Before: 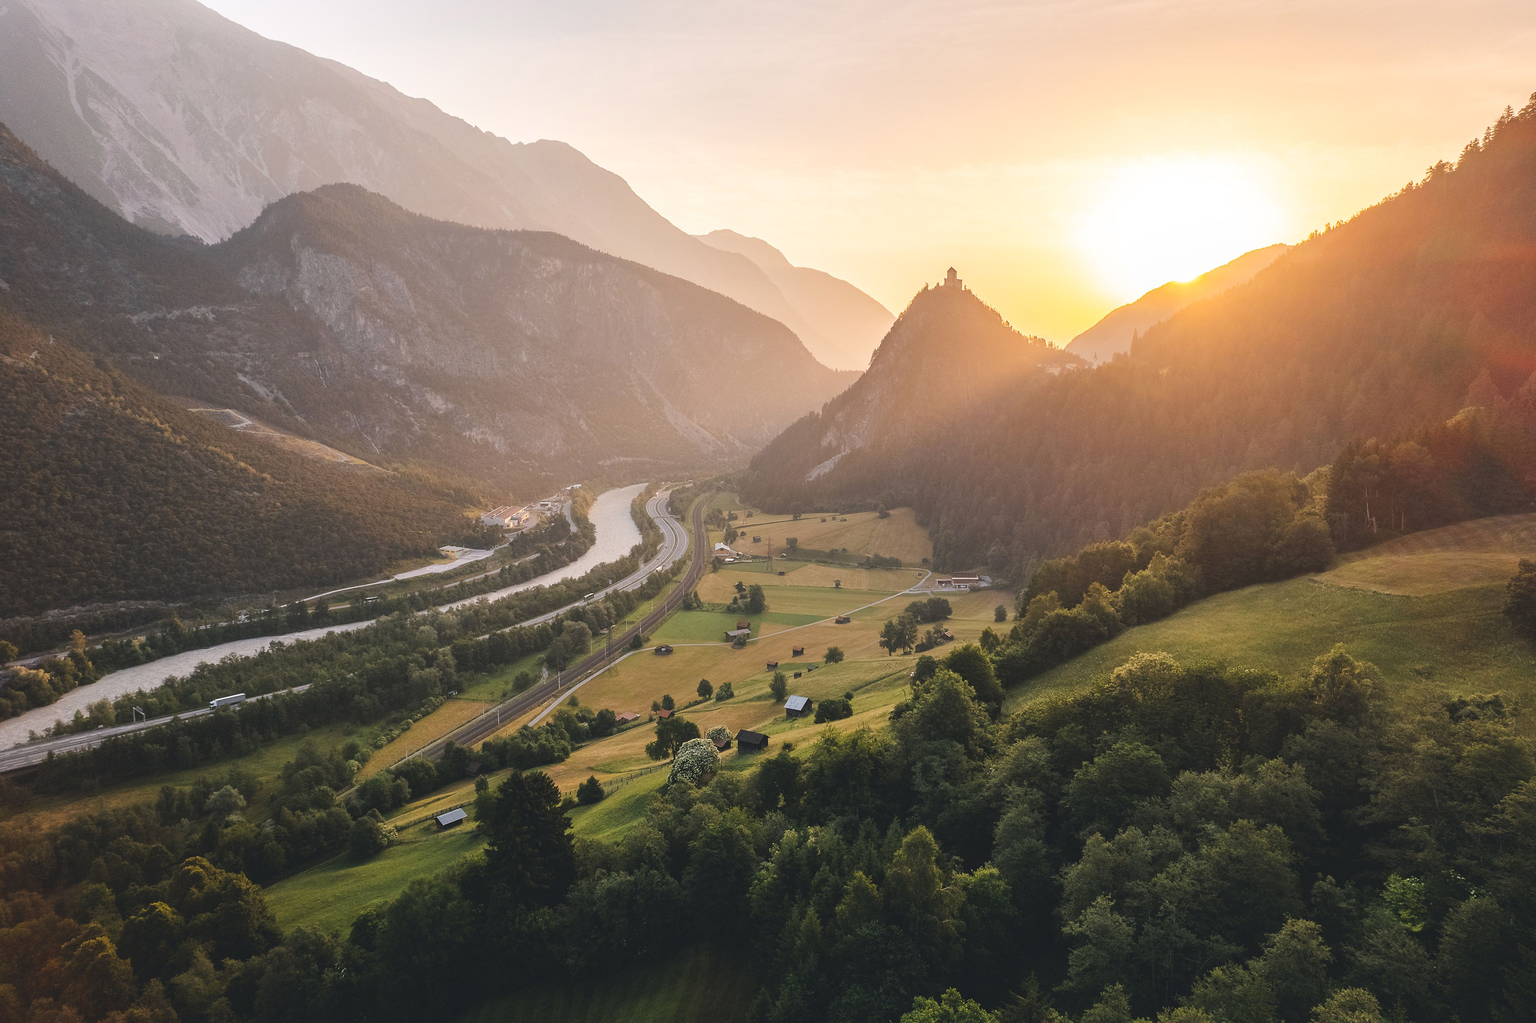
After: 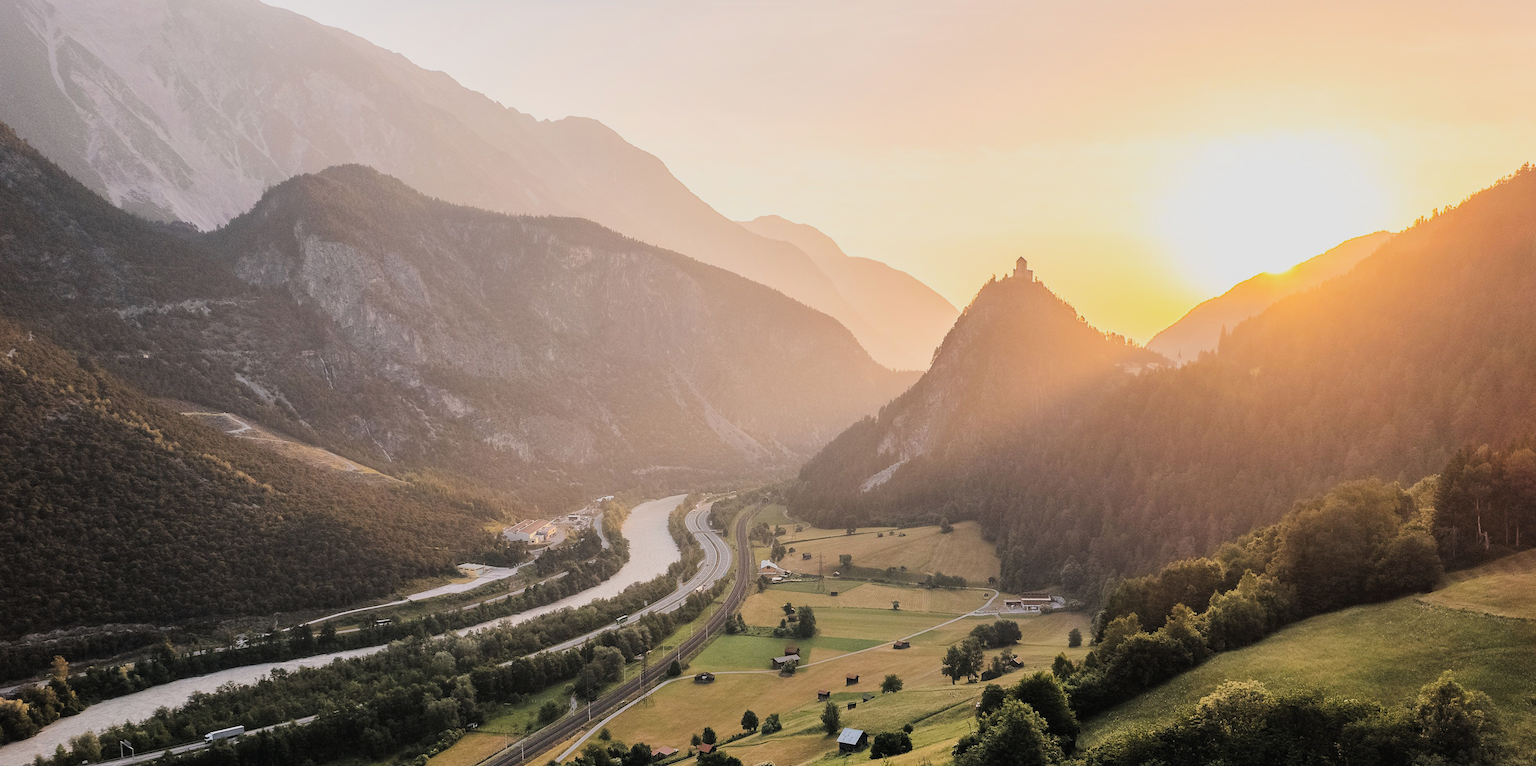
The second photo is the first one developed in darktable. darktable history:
tone equalizer: mask exposure compensation -0.492 EV
crop: left 1.569%, top 3.354%, right 7.544%, bottom 28.504%
filmic rgb: black relative exposure -7.5 EV, white relative exposure 5 EV, hardness 3.3, contrast 1.297, color science v6 (2022)
